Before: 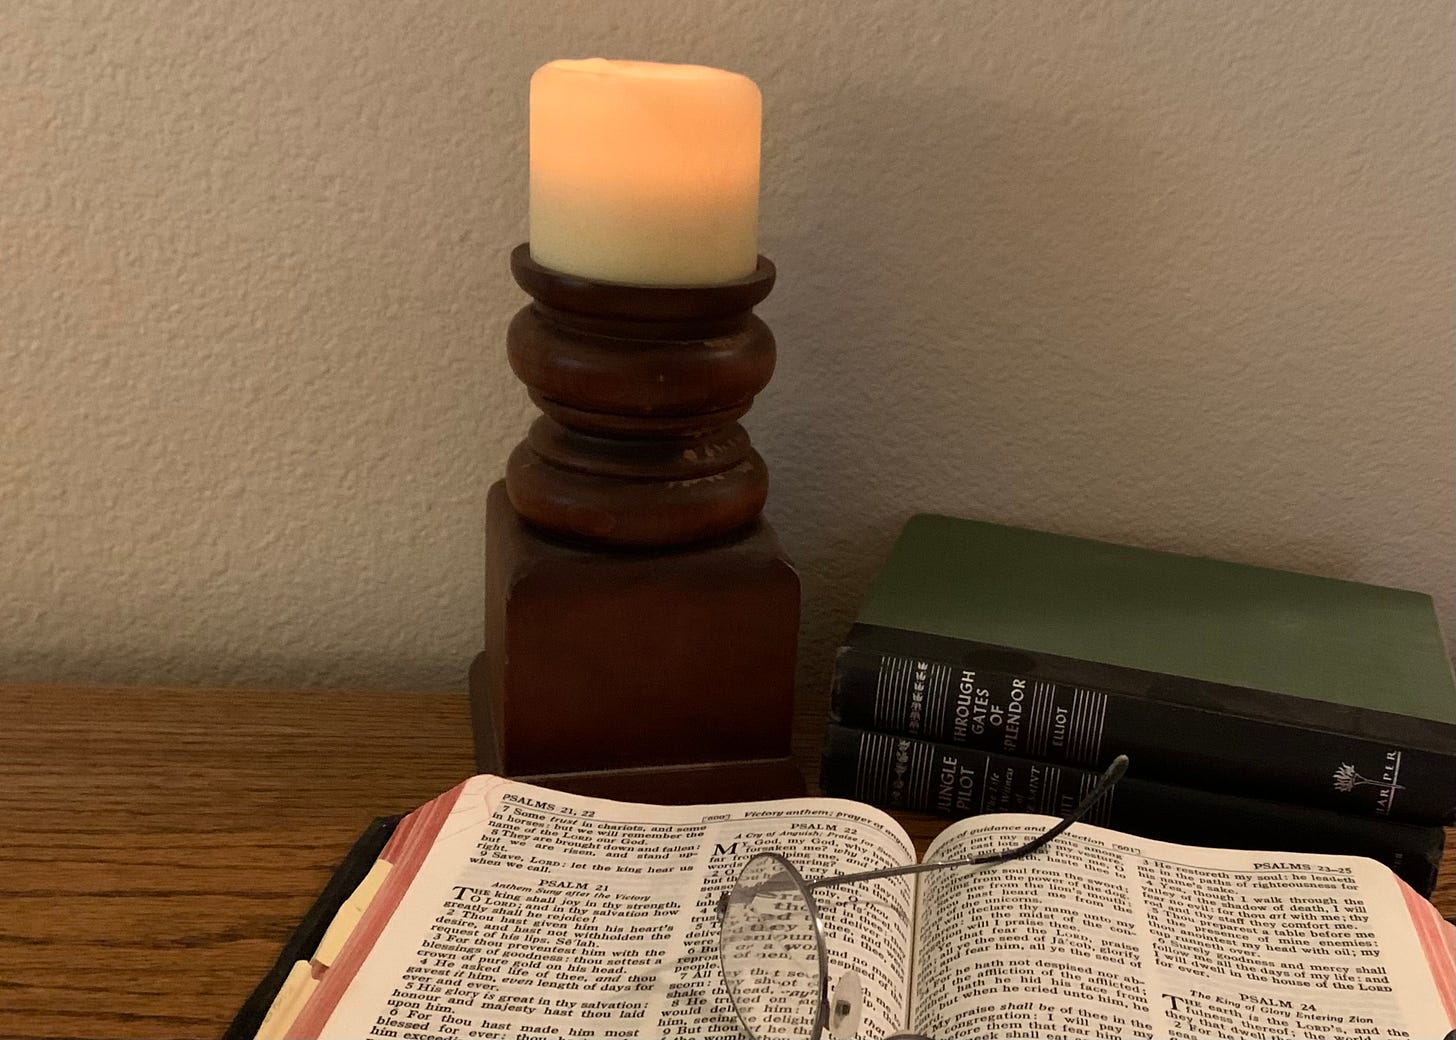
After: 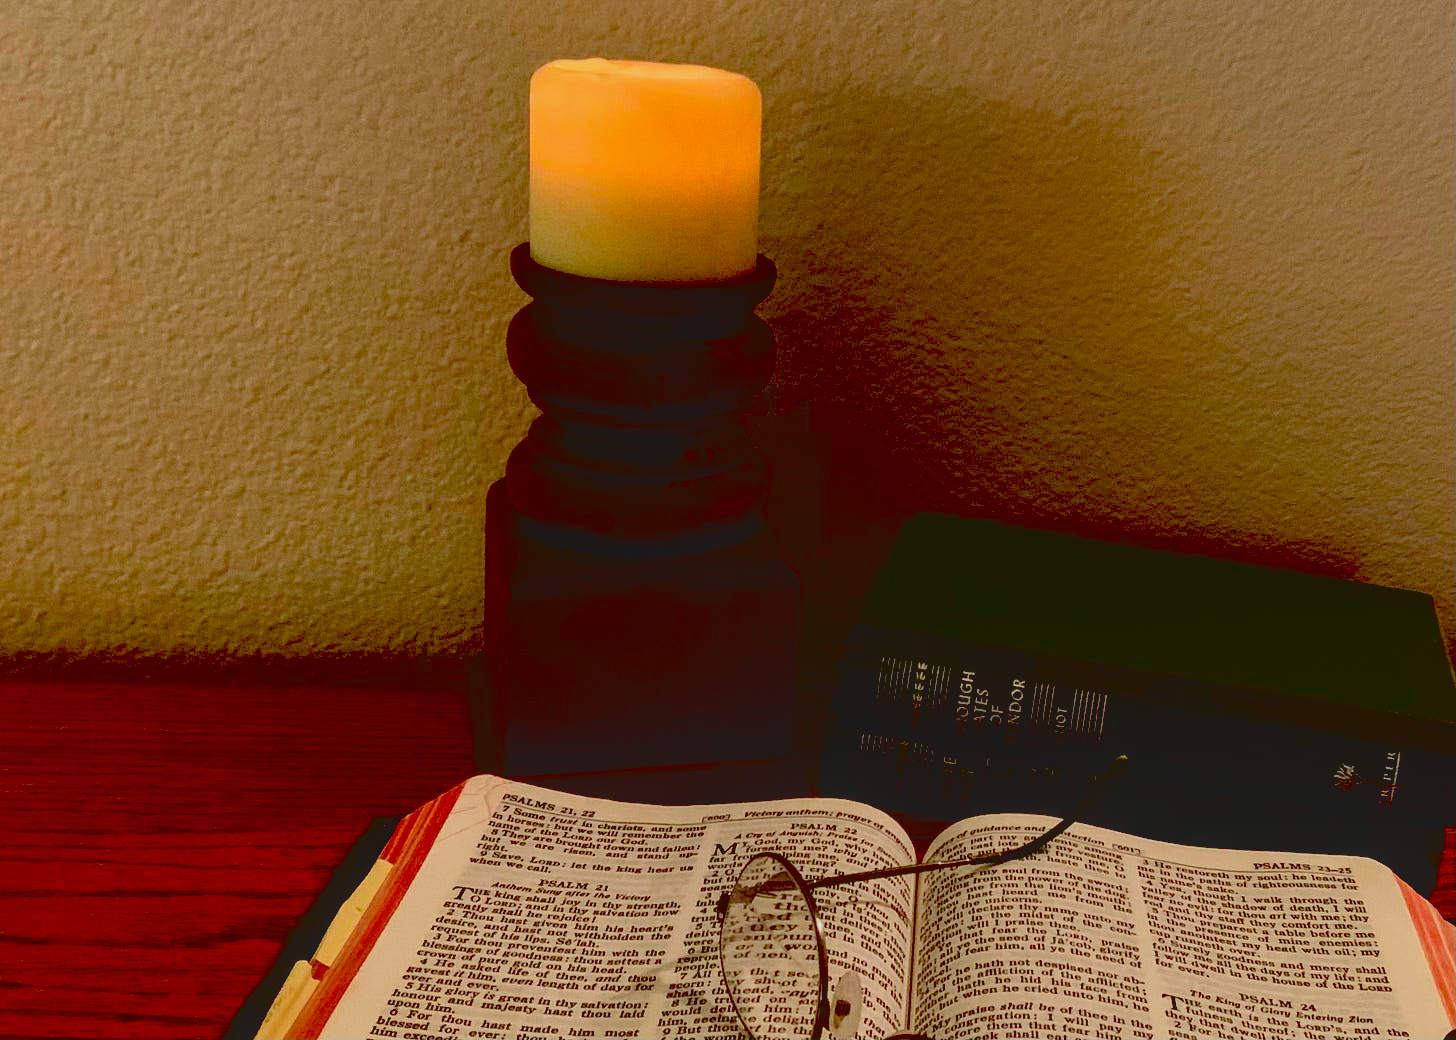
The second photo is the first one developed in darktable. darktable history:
local contrast: on, module defaults
contrast brightness saturation: contrast -0.191, saturation 0.186
exposure: black level correction 0.098, exposure -0.094 EV, compensate exposure bias true, compensate highlight preservation false
